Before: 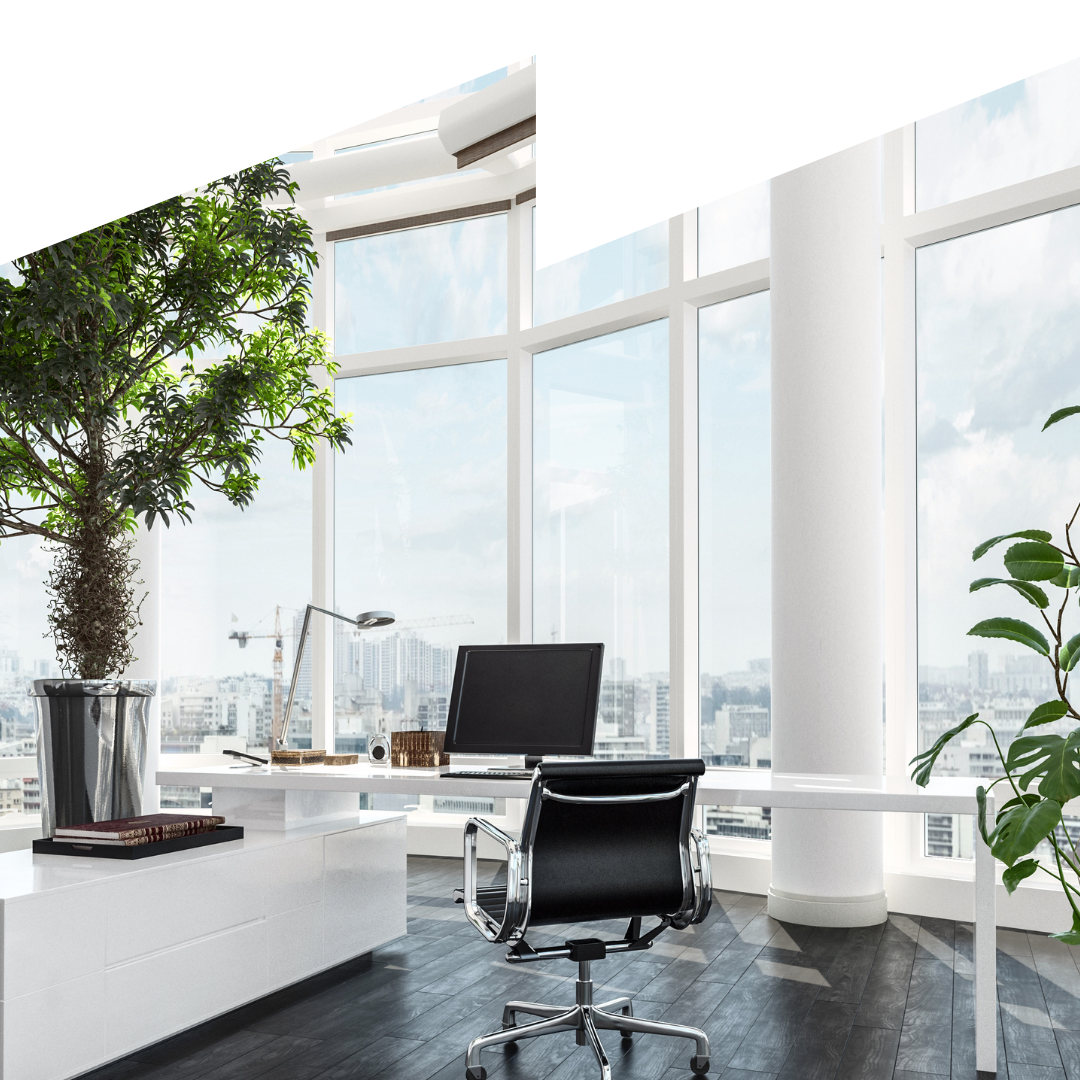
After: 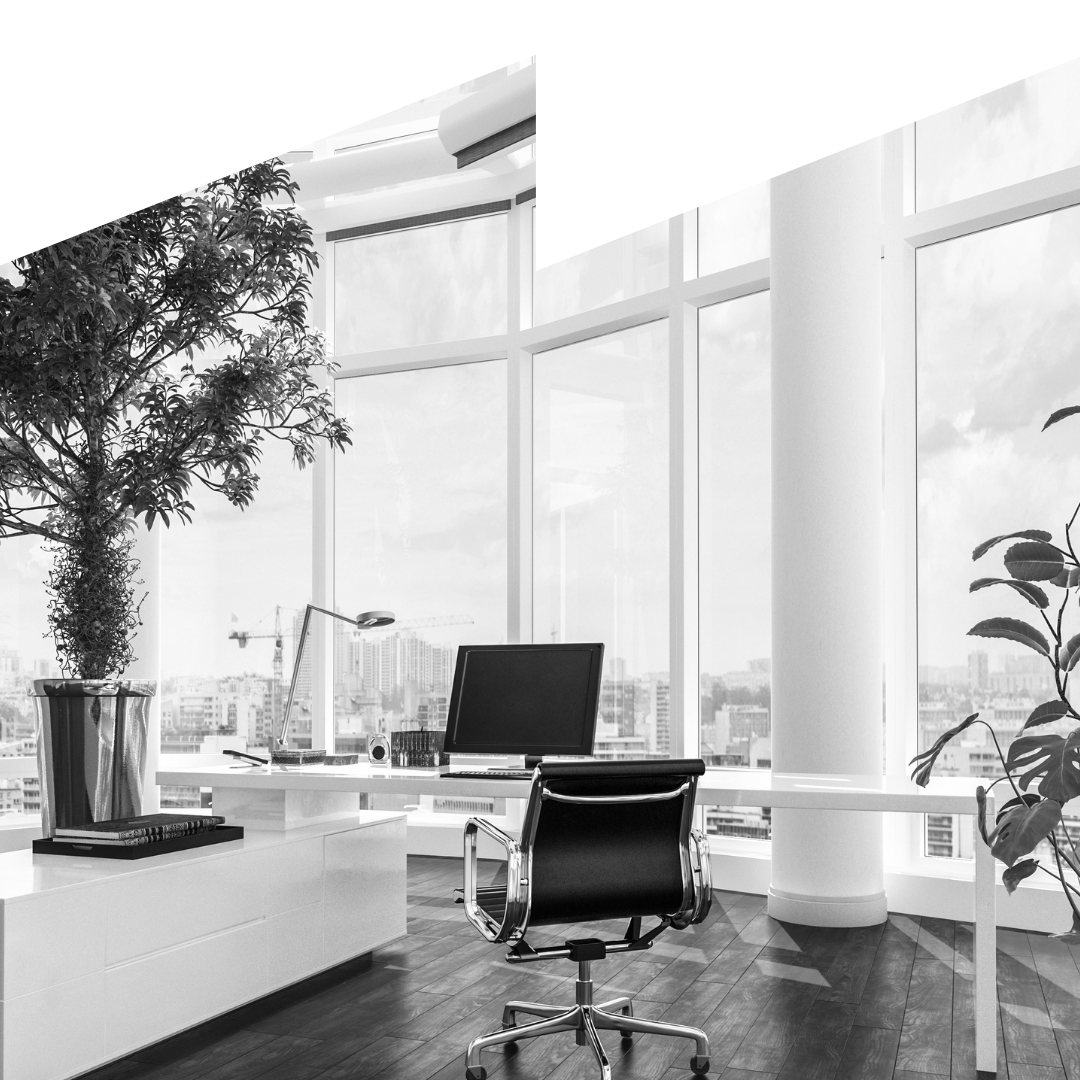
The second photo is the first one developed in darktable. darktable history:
exposure: compensate highlight preservation false
monochrome: a 32, b 64, size 2.3, highlights 1
